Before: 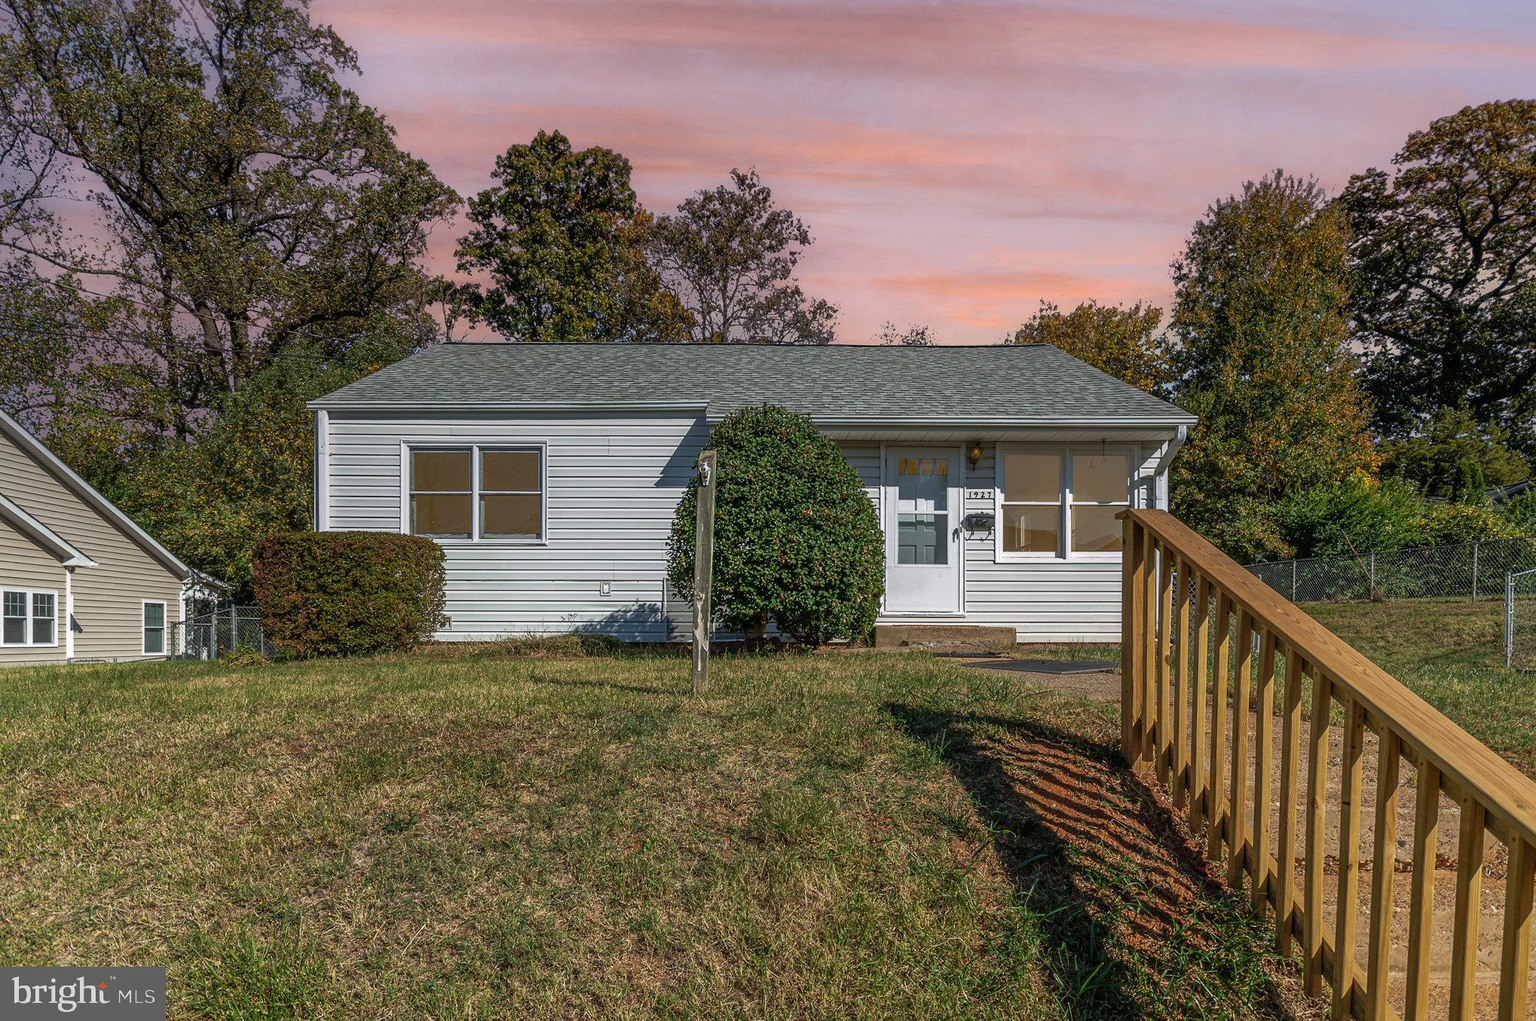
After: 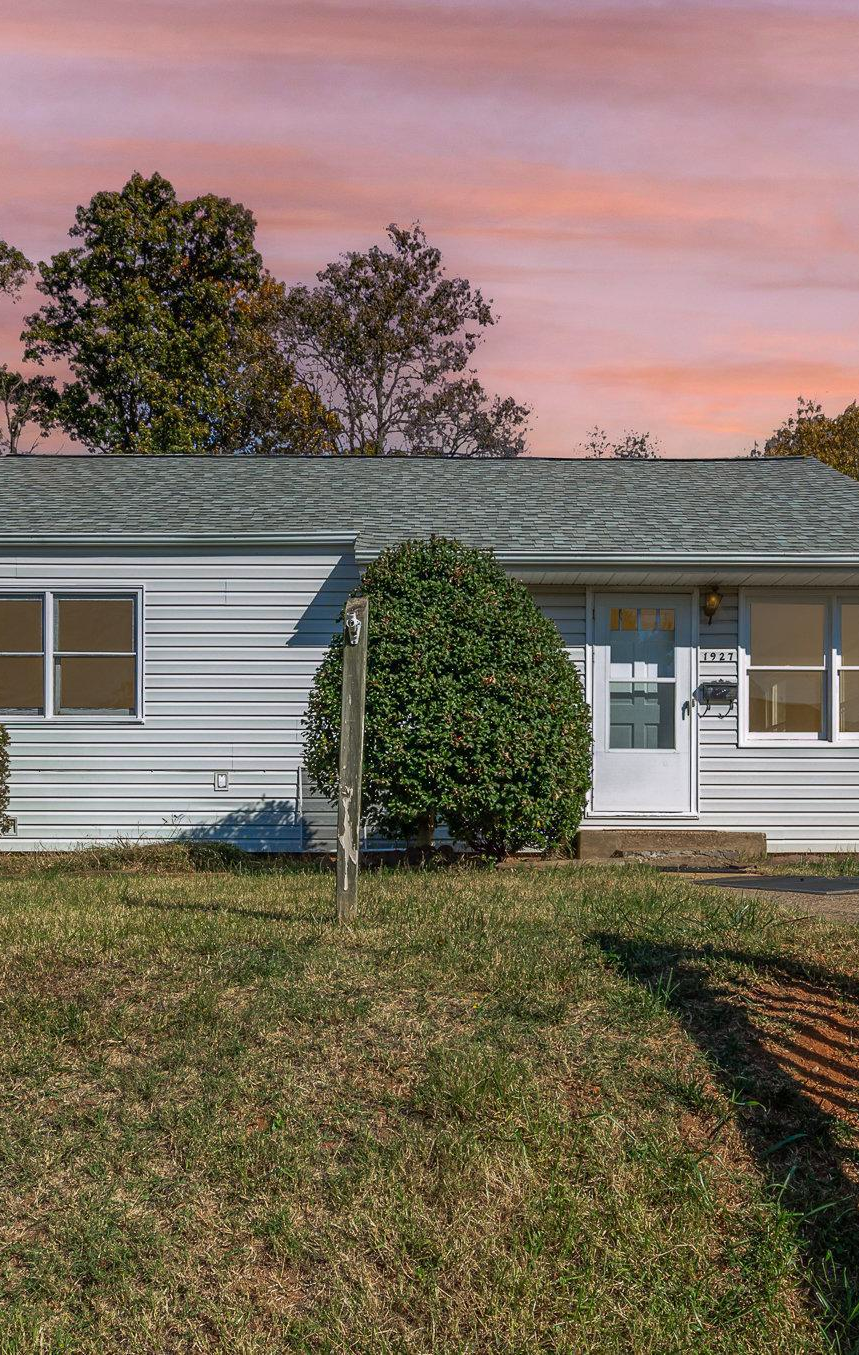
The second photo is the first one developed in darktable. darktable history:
color zones: curves: ch1 [(0.25, 0.5) (0.747, 0.71)]
crop: left 28.583%, right 29.231%
